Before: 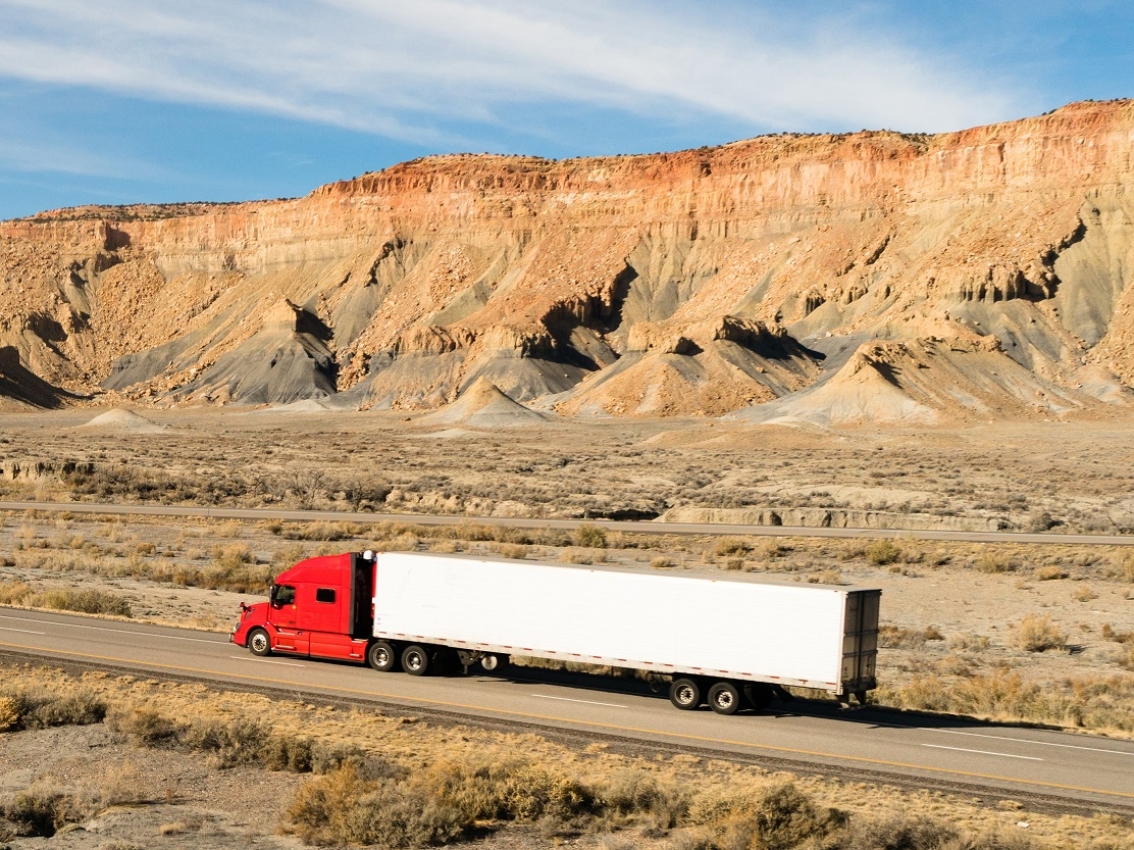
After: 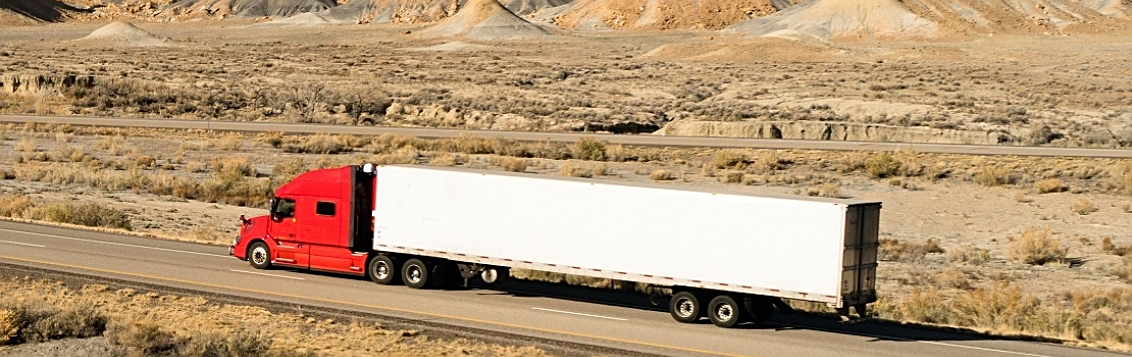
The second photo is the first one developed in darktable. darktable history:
sharpen: on, module defaults
crop: top 45.551%, bottom 12.262%
